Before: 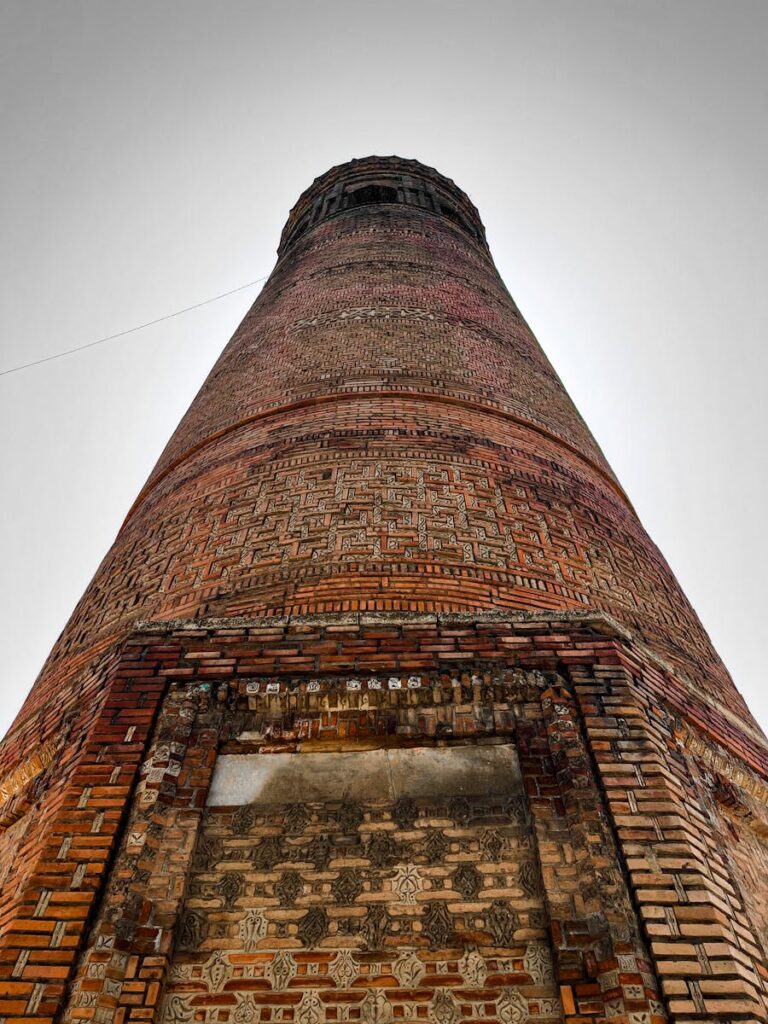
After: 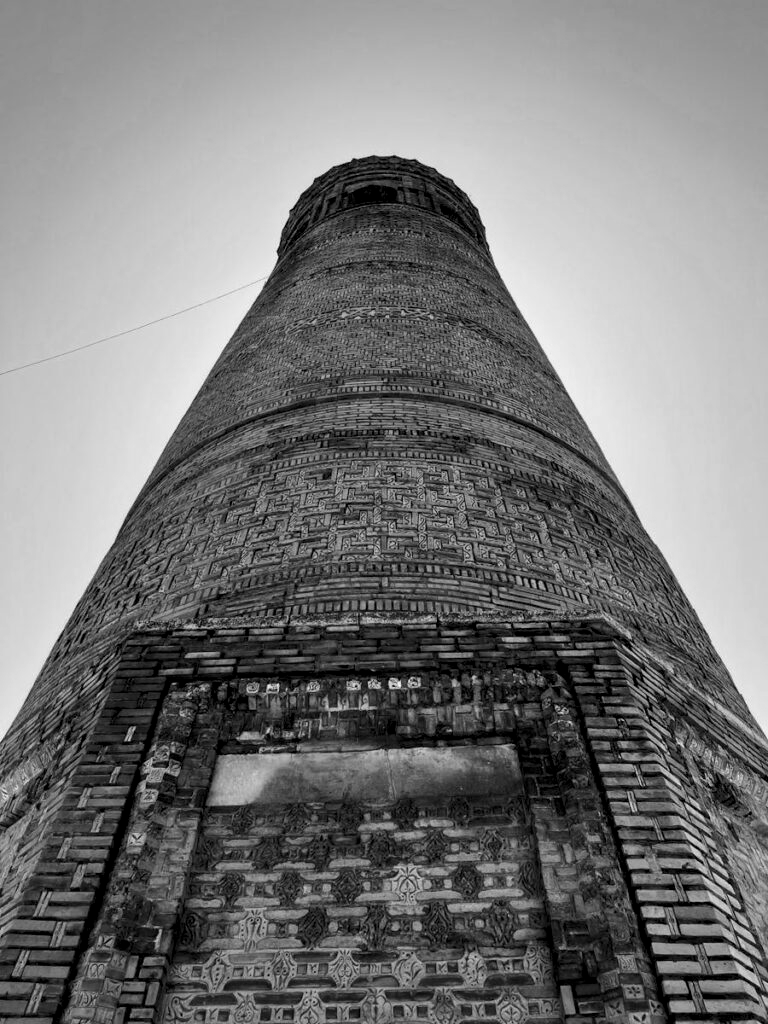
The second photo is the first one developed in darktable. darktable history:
contrast equalizer: y [[0.531, 0.548, 0.559, 0.557, 0.544, 0.527], [0.5 ×6], [0.5 ×6], [0 ×6], [0 ×6]]
monochrome: a -92.57, b 58.91
